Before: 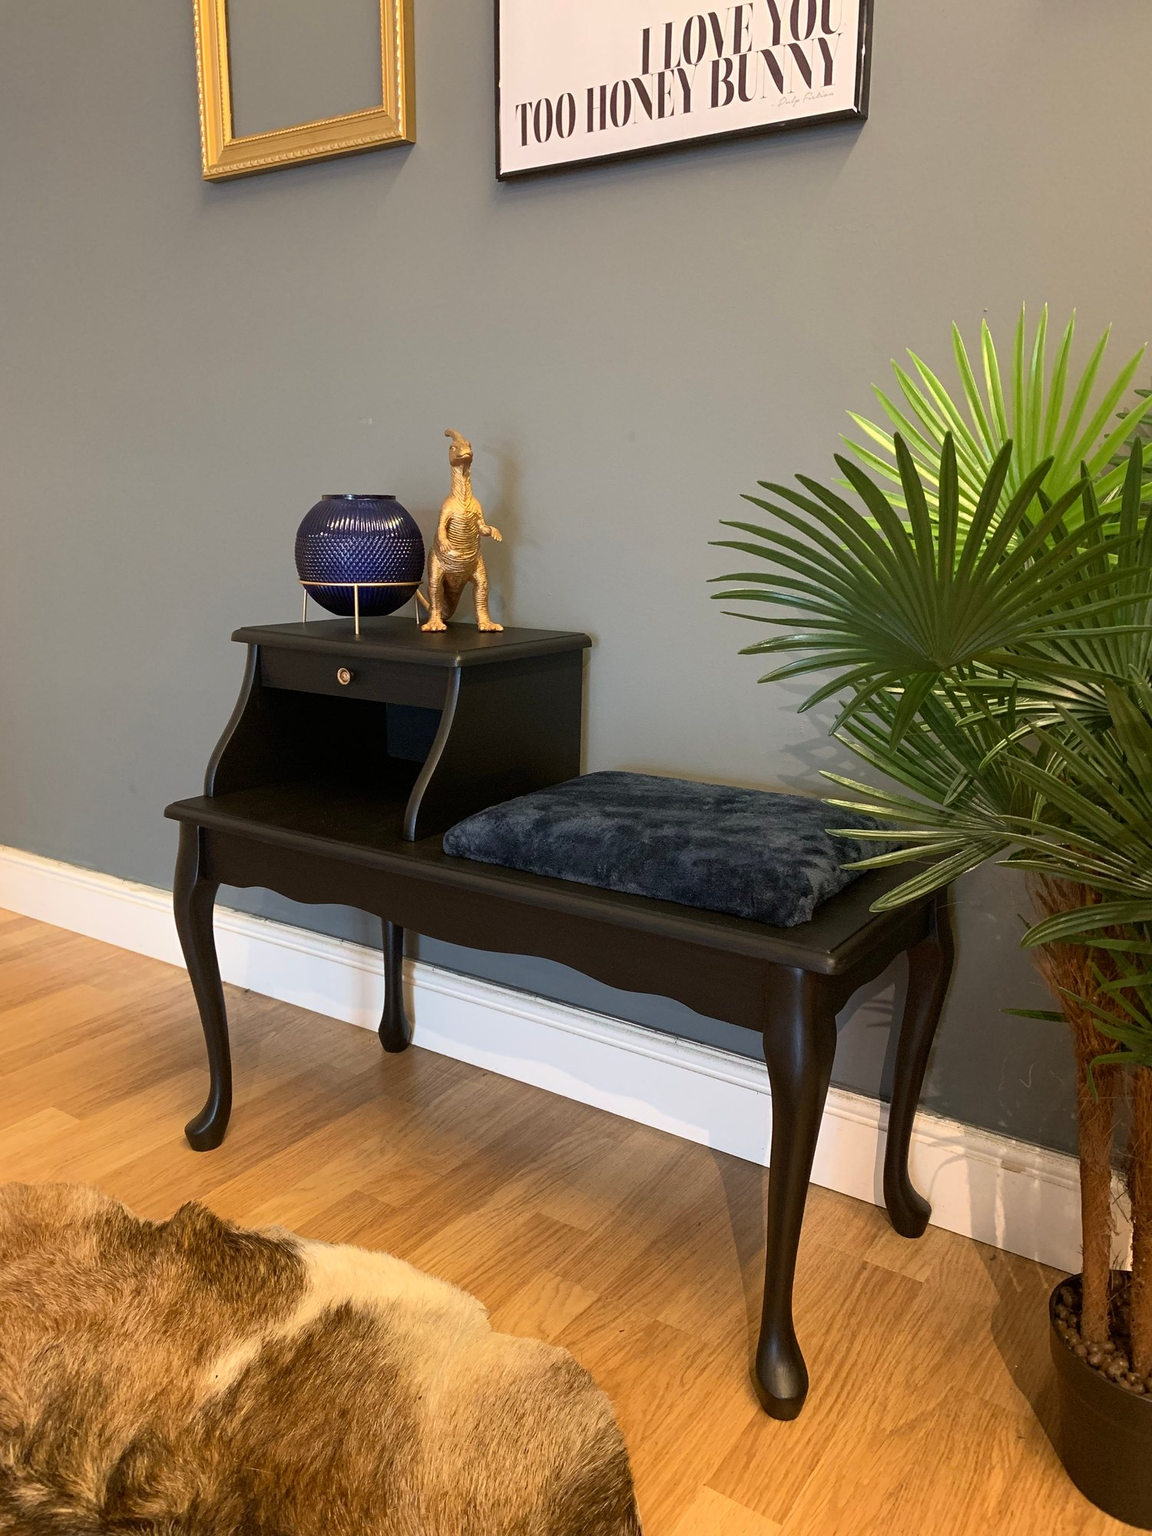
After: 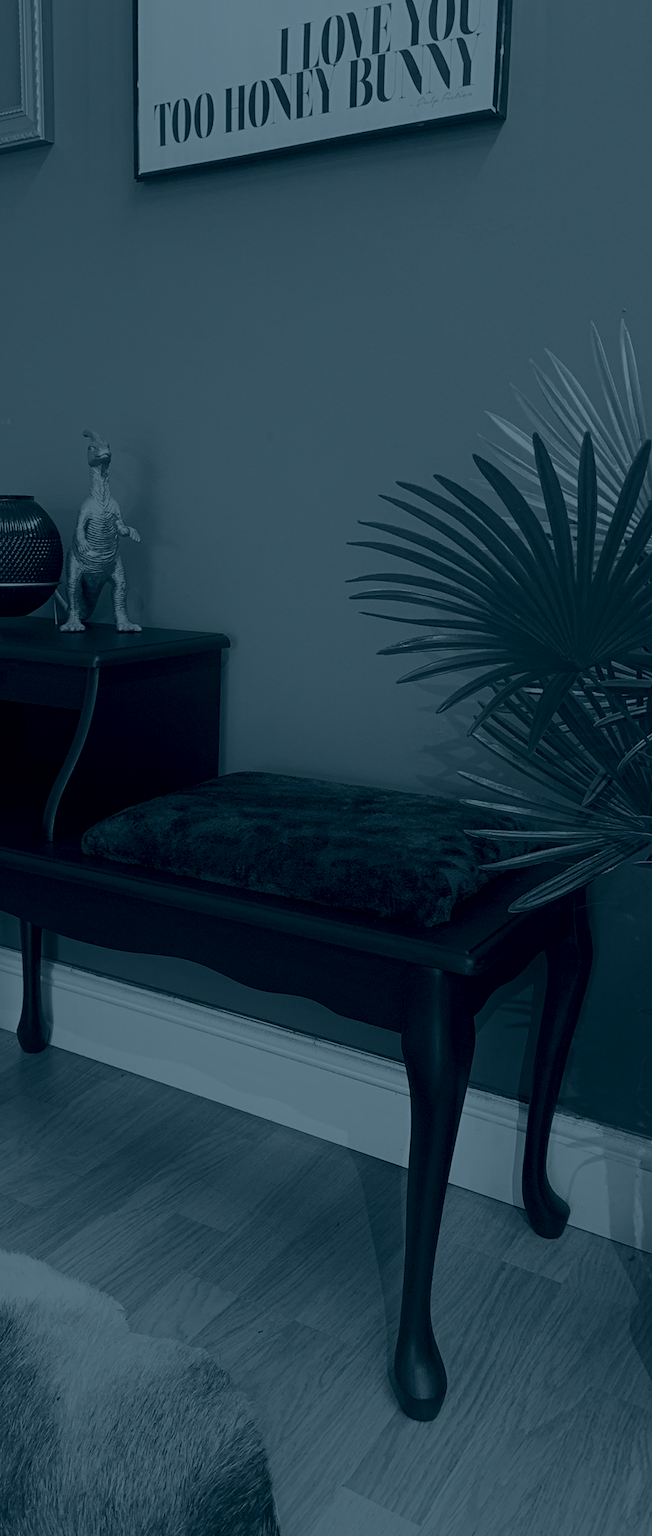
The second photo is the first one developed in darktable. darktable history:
colorize: hue 194.4°, saturation 29%, source mix 61.75%, lightness 3.98%, version 1
crop: left 31.458%, top 0%, right 11.876%
contrast equalizer: y [[0.439, 0.44, 0.442, 0.457, 0.493, 0.498], [0.5 ×6], [0.5 ×6], [0 ×6], [0 ×6]]
